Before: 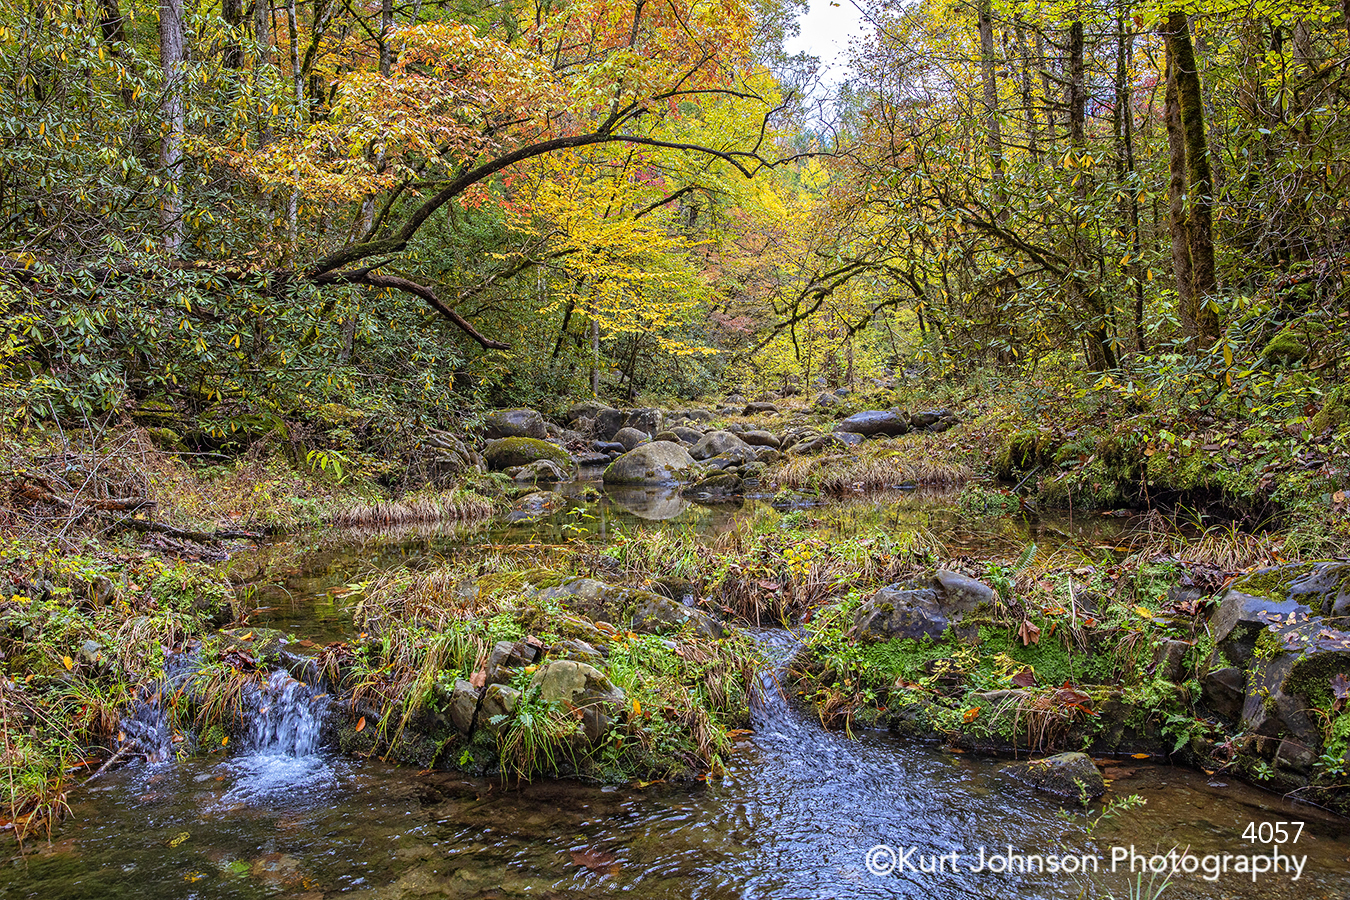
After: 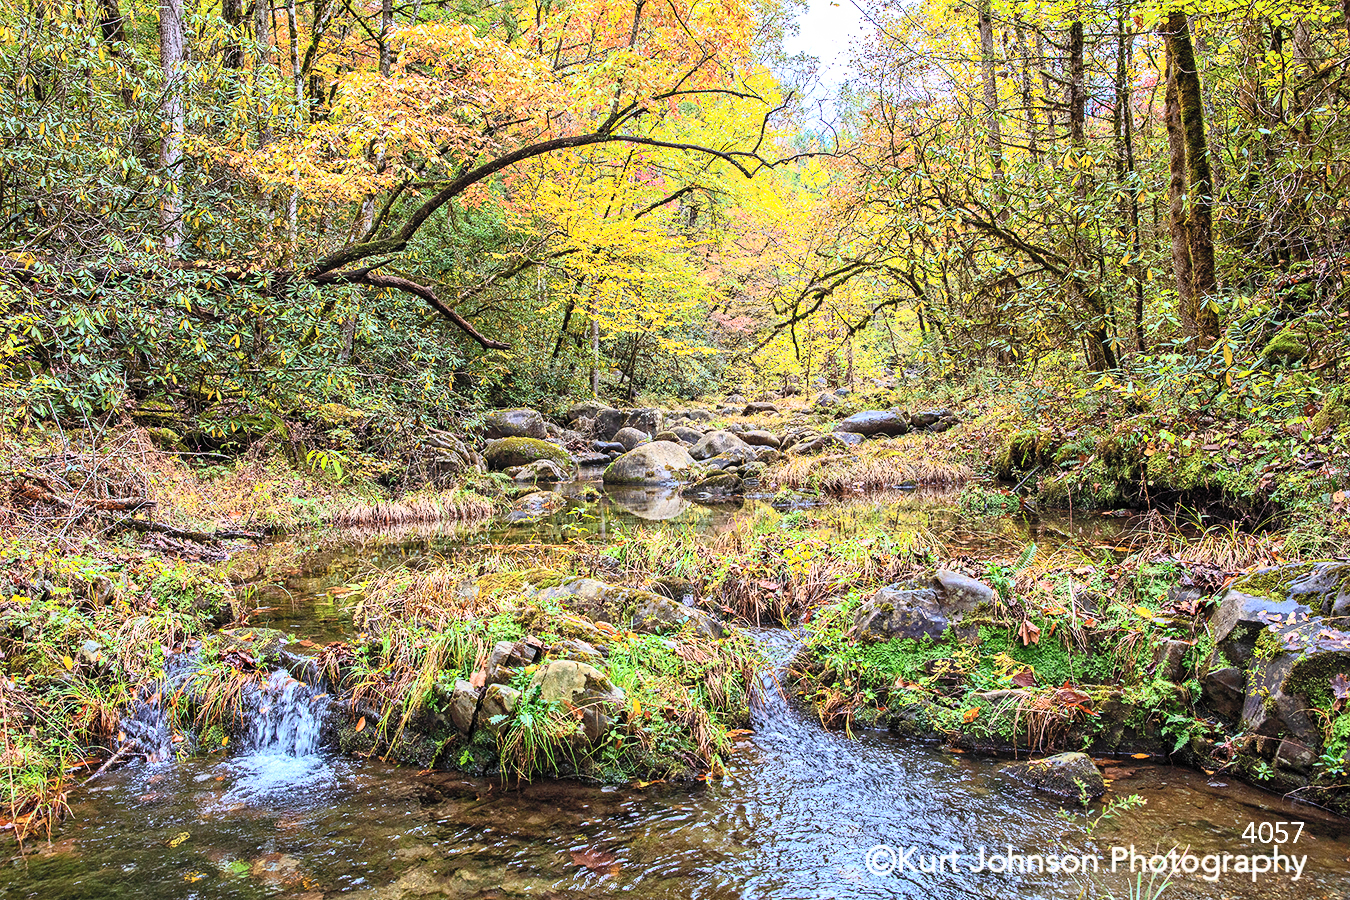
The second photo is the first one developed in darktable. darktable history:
contrast brightness saturation: contrast 0.395, brightness 0.512
